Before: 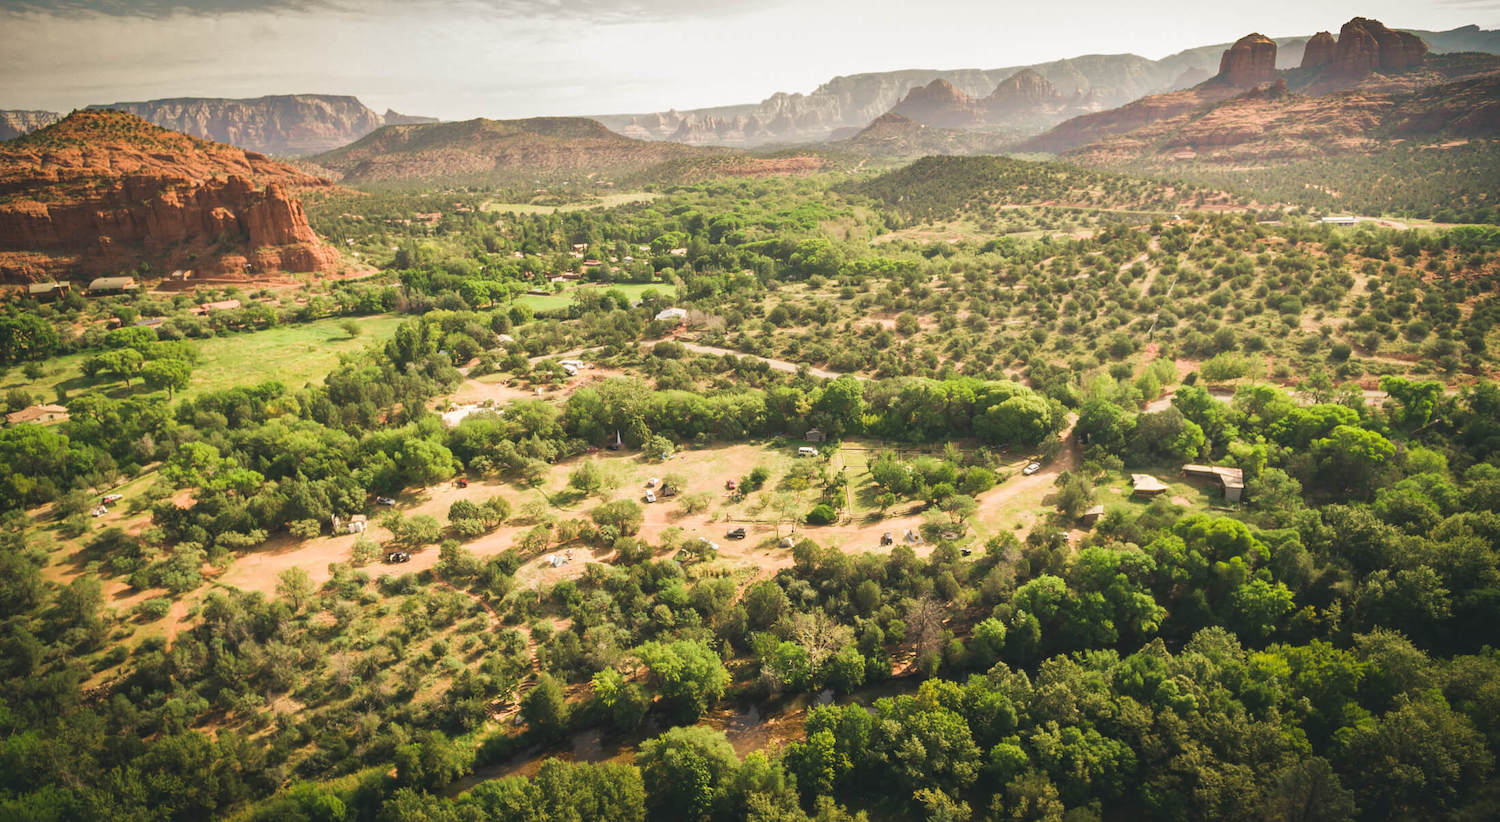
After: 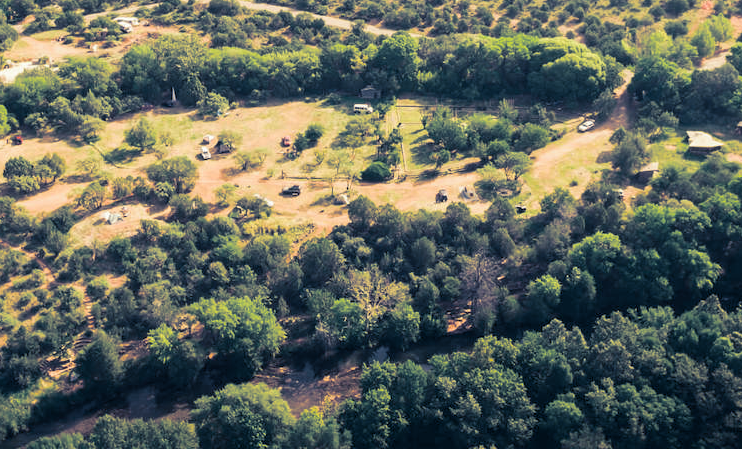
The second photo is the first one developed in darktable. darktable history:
split-toning: shadows › hue 226.8°, shadows › saturation 0.84
crop: left 29.672%, top 41.786%, right 20.851%, bottom 3.487%
white balance: emerald 1
exposure: black level correction 0.007, compensate highlight preservation false
